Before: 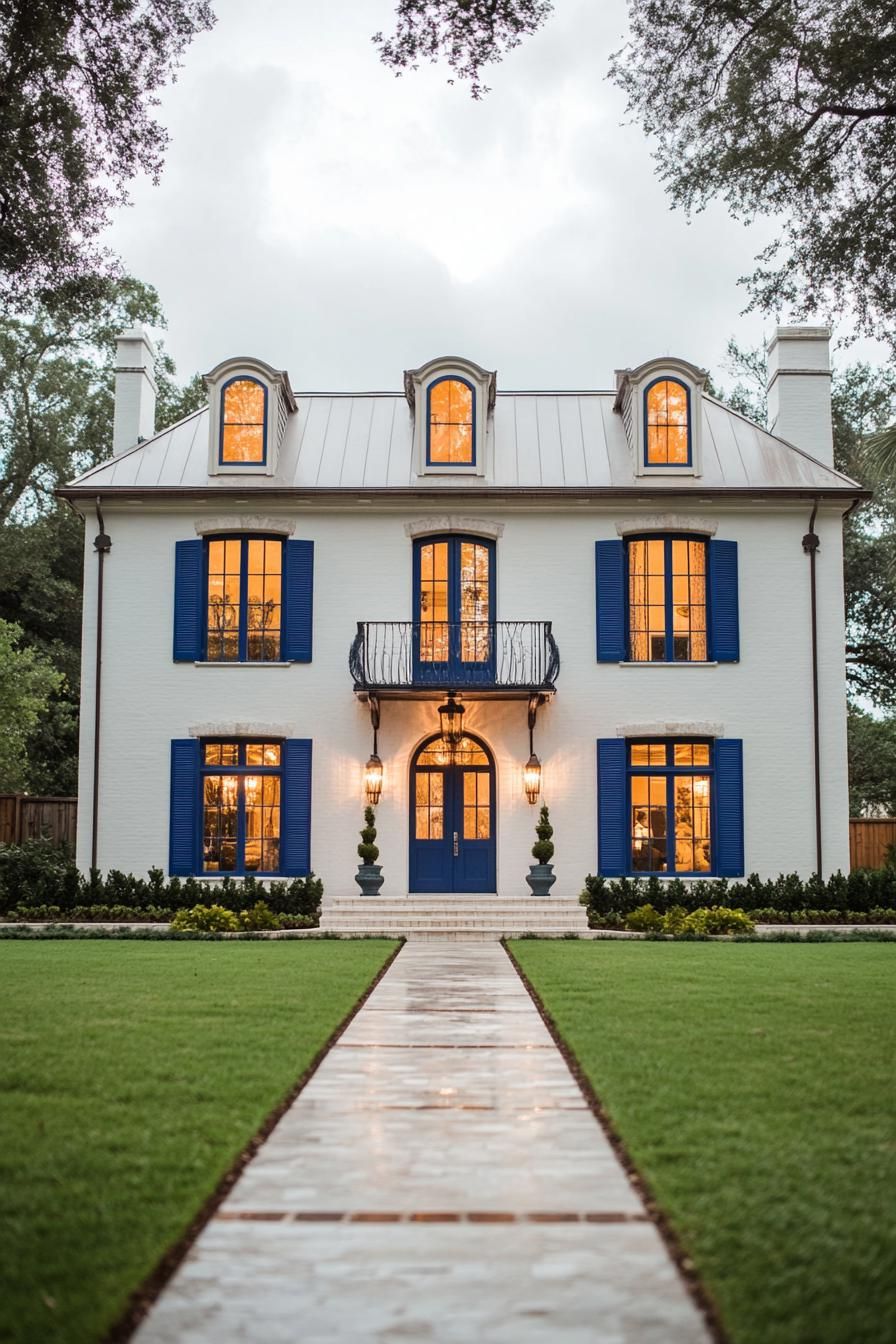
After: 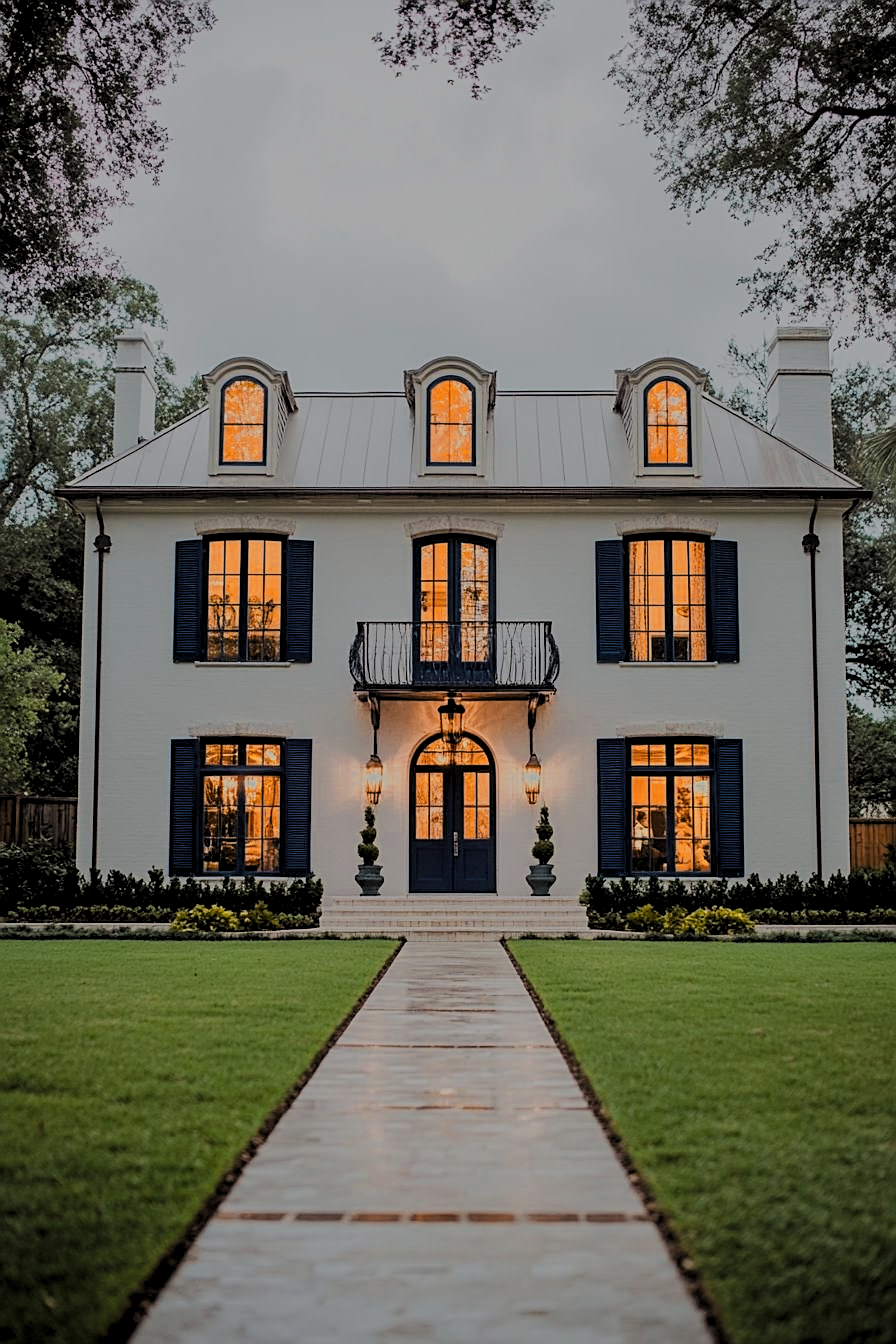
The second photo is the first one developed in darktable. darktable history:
sharpen: on, module defaults
levels: levels [0.116, 0.574, 1]
color zones: curves: ch0 [(0.018, 0.548) (0.224, 0.64) (0.425, 0.447) (0.675, 0.575) (0.732, 0.579)]; ch1 [(0.066, 0.487) (0.25, 0.5) (0.404, 0.43) (0.75, 0.421) (0.956, 0.421)]; ch2 [(0.044, 0.561) (0.215, 0.465) (0.399, 0.544) (0.465, 0.548) (0.614, 0.447) (0.724, 0.43) (0.882, 0.623) (0.956, 0.632)]
filmic rgb: black relative exposure -7.99 EV, white relative exposure 8.05 EV, threshold 2.96 EV, hardness 2.47, latitude 10.61%, contrast 0.72, highlights saturation mix 9.75%, shadows ↔ highlights balance 1.34%, color science v4 (2020), enable highlight reconstruction true
